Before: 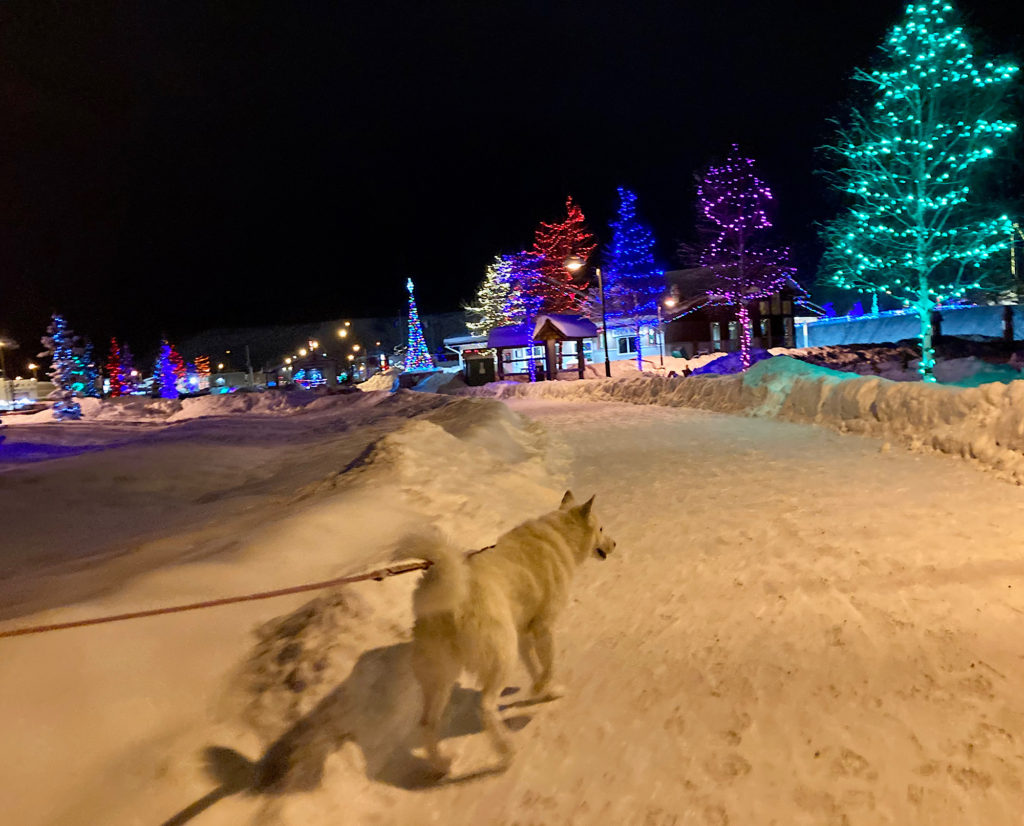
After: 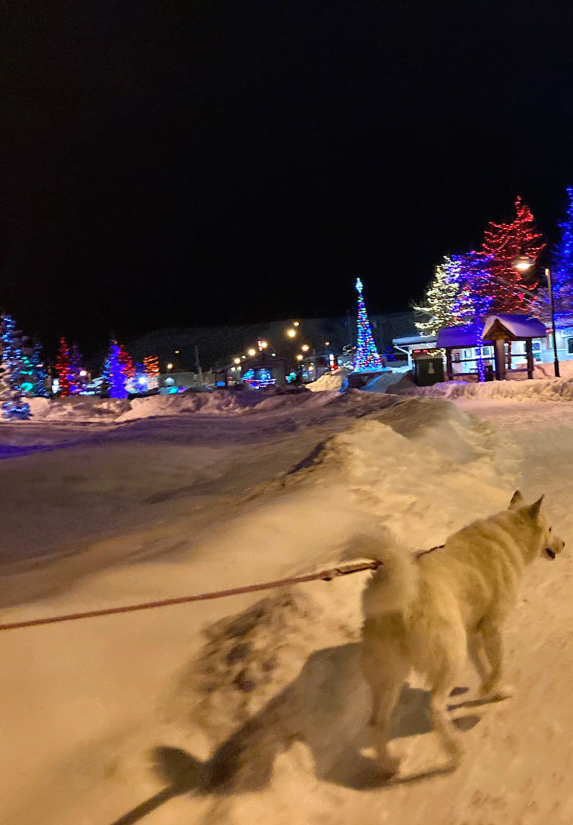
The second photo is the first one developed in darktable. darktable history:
exposure: black level correction -0.001, exposure 0.08 EV, compensate highlight preservation false
crop: left 5.033%, right 38.979%
